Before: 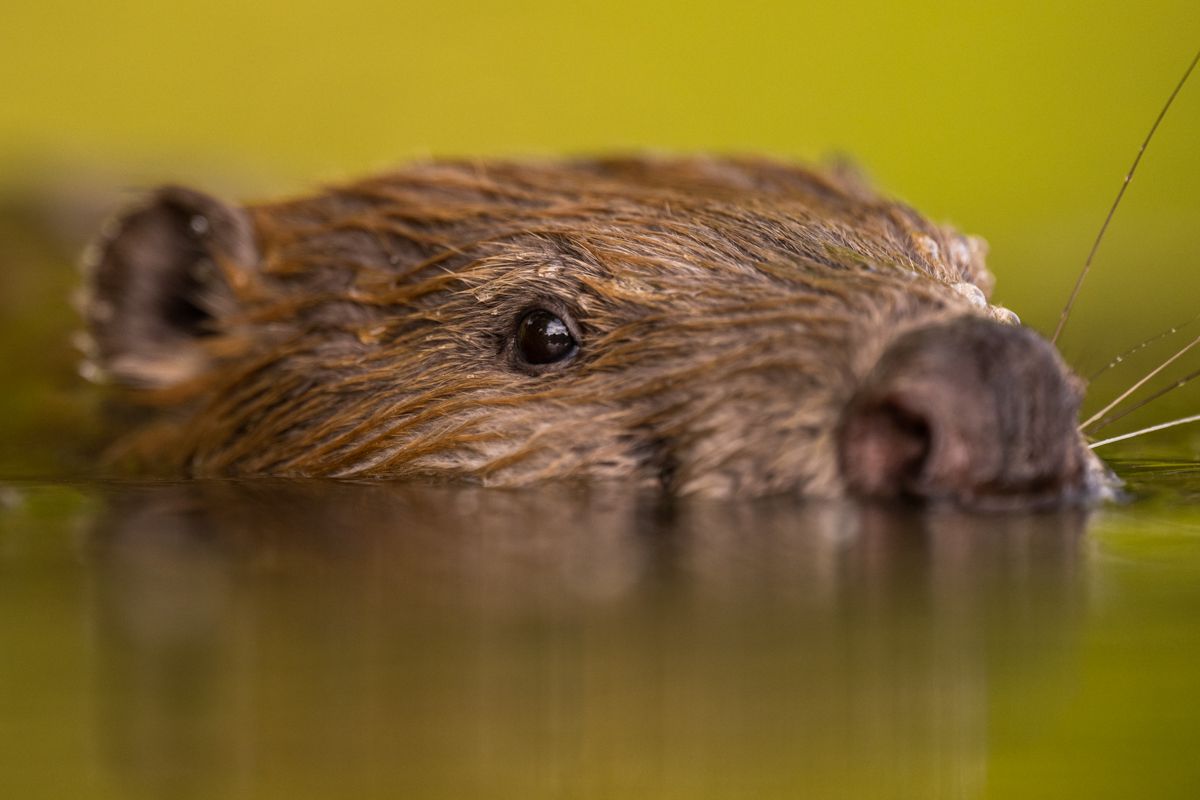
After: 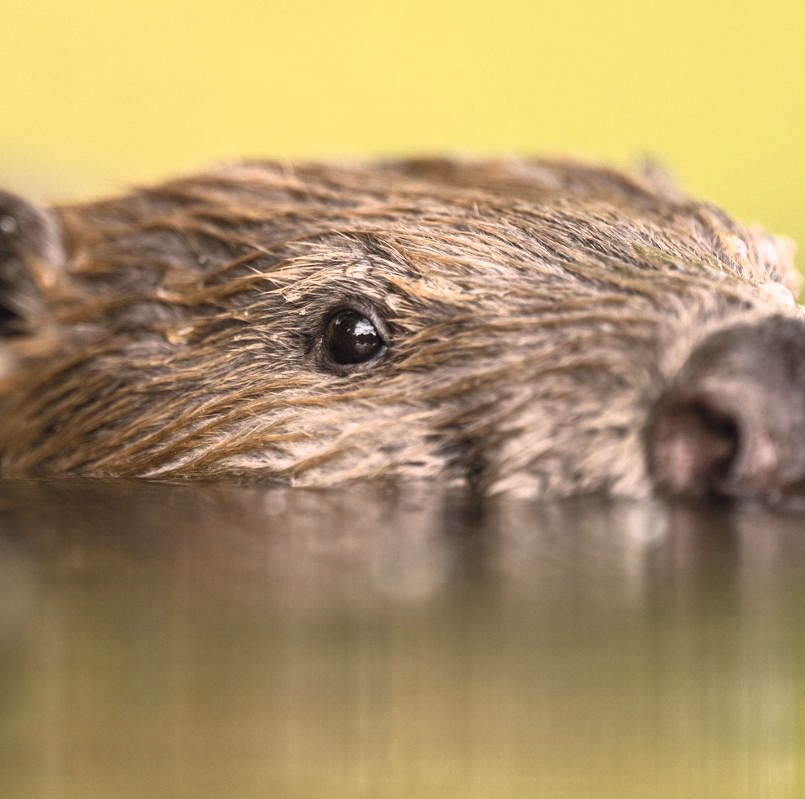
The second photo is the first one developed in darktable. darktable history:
contrast brightness saturation: contrast 0.432, brightness 0.557, saturation -0.207
crop and rotate: left 16.068%, right 16.815%
